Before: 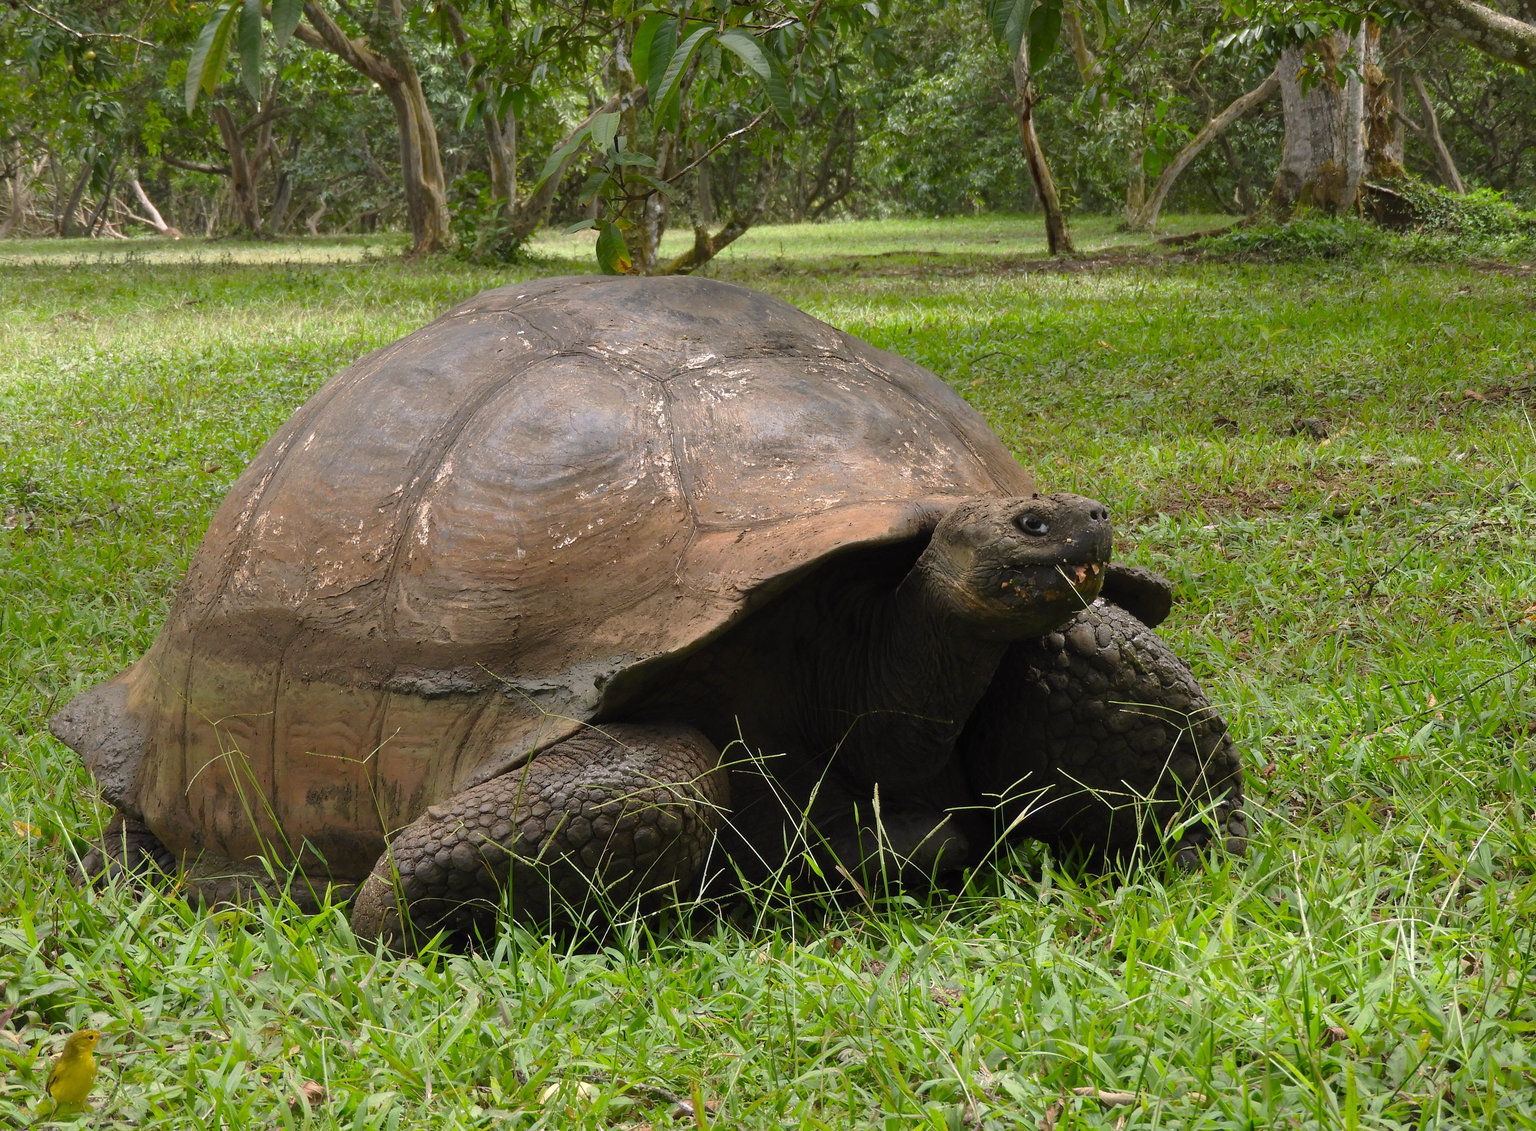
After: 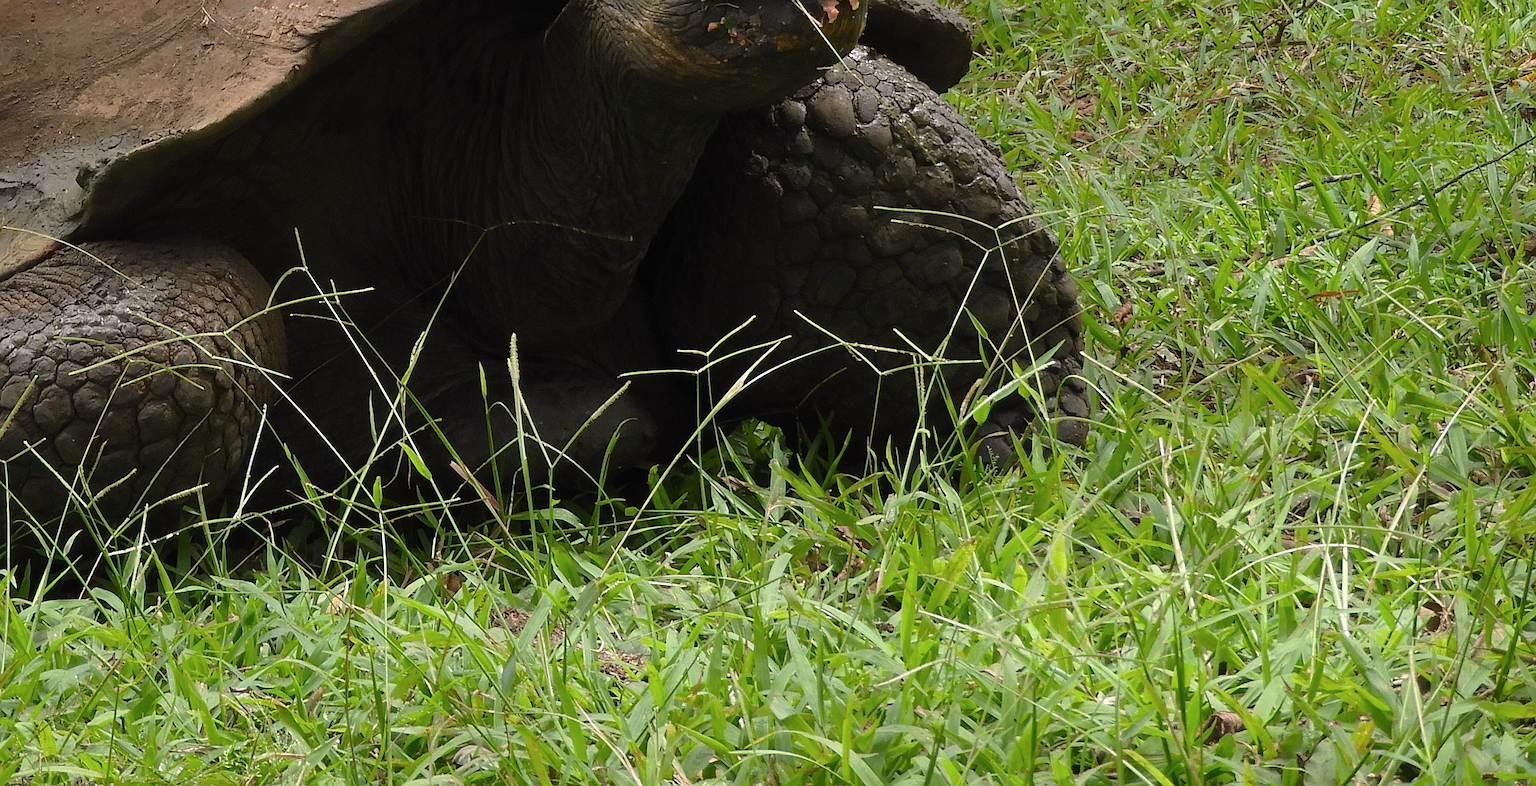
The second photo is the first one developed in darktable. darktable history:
contrast brightness saturation: contrast 0.01, saturation -0.05
base curve: preserve colors none
crop and rotate: left 35.509%, top 50.238%, bottom 4.934%
sharpen: on, module defaults
